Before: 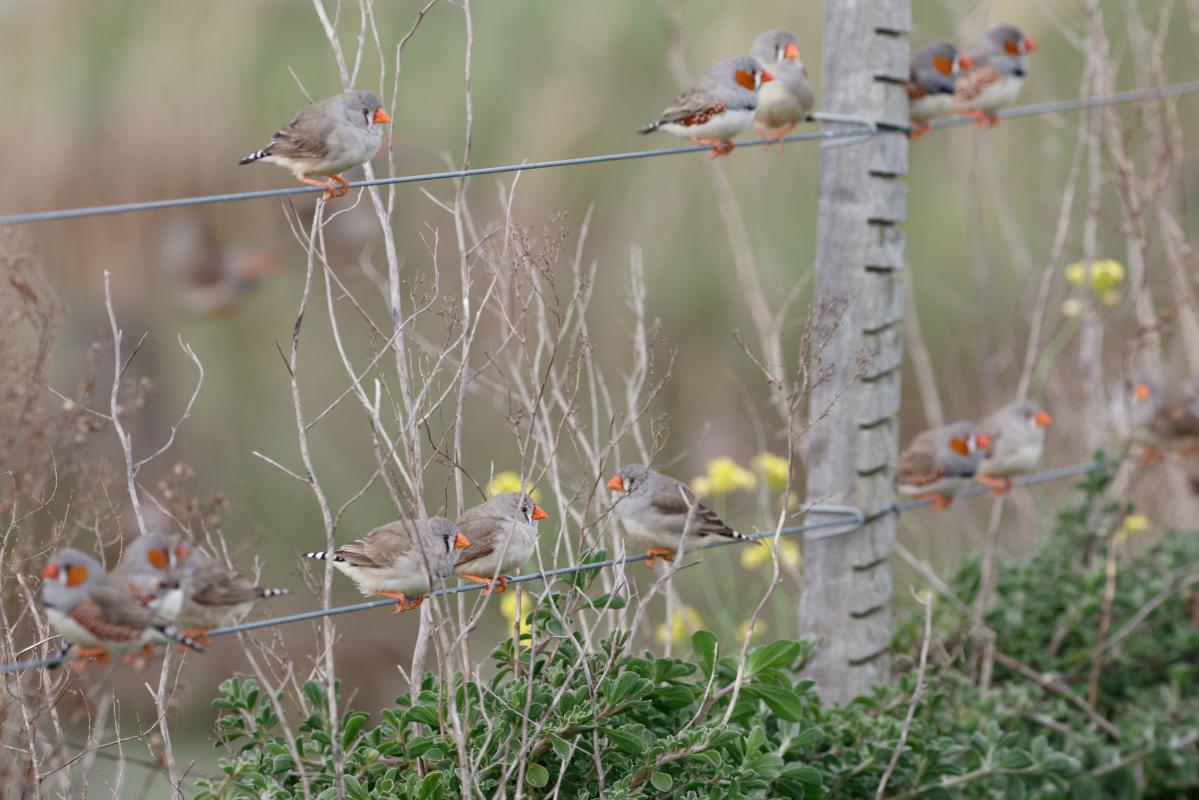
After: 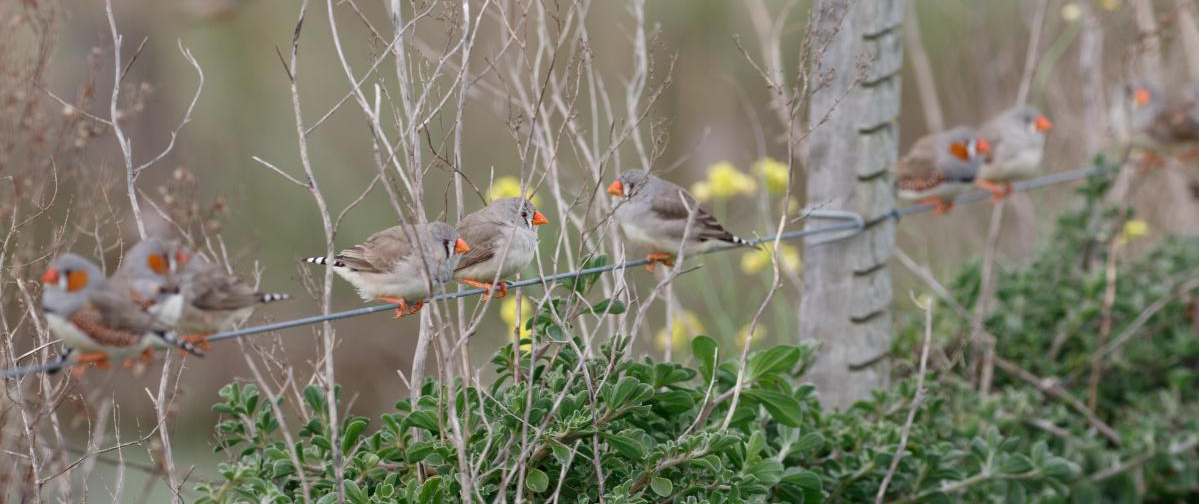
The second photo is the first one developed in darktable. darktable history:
crop and rotate: top 36.939%
